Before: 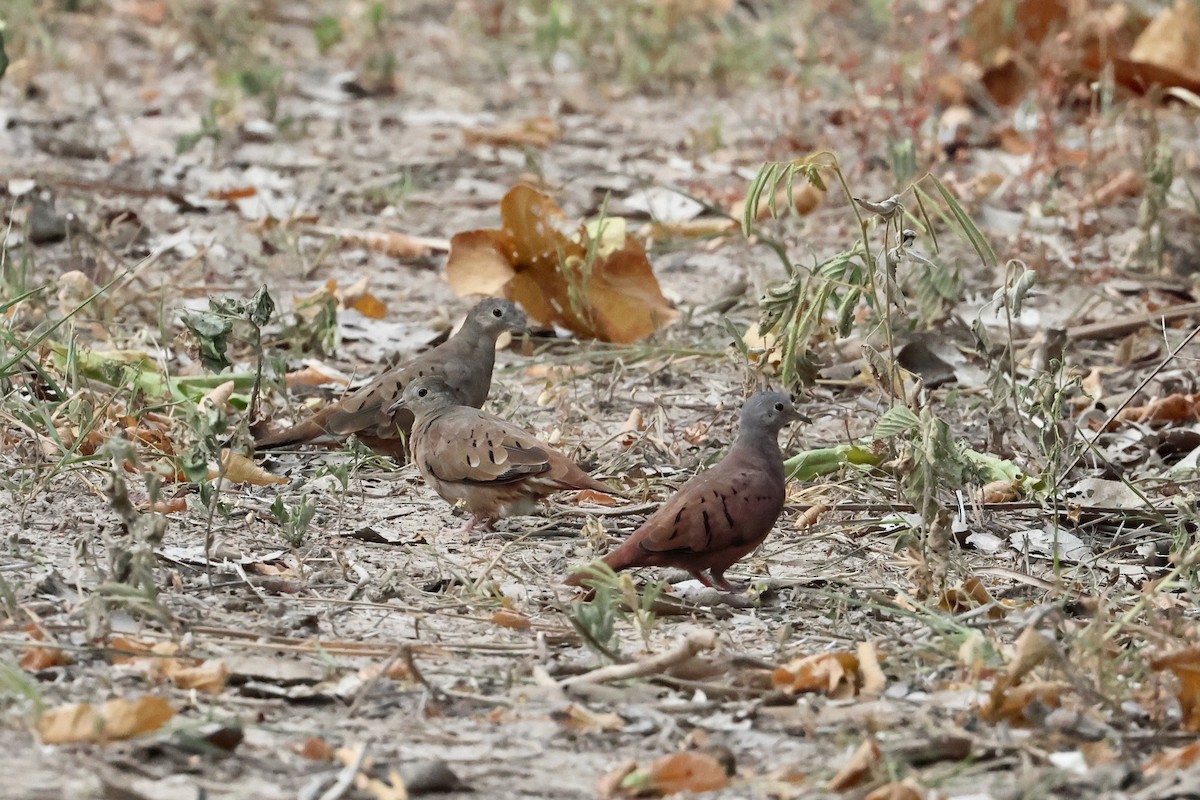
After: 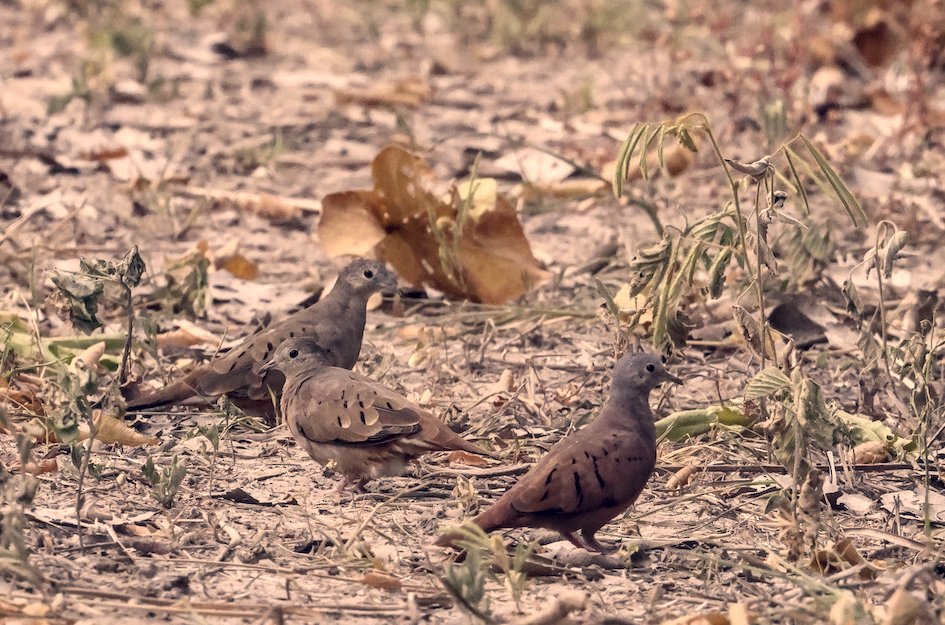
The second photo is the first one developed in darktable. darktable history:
crop and rotate: left 10.77%, top 5.1%, right 10.41%, bottom 16.76%
local contrast: on, module defaults
color correction: highlights a* 19.59, highlights b* 27.49, shadows a* 3.46, shadows b* -17.28, saturation 0.73
